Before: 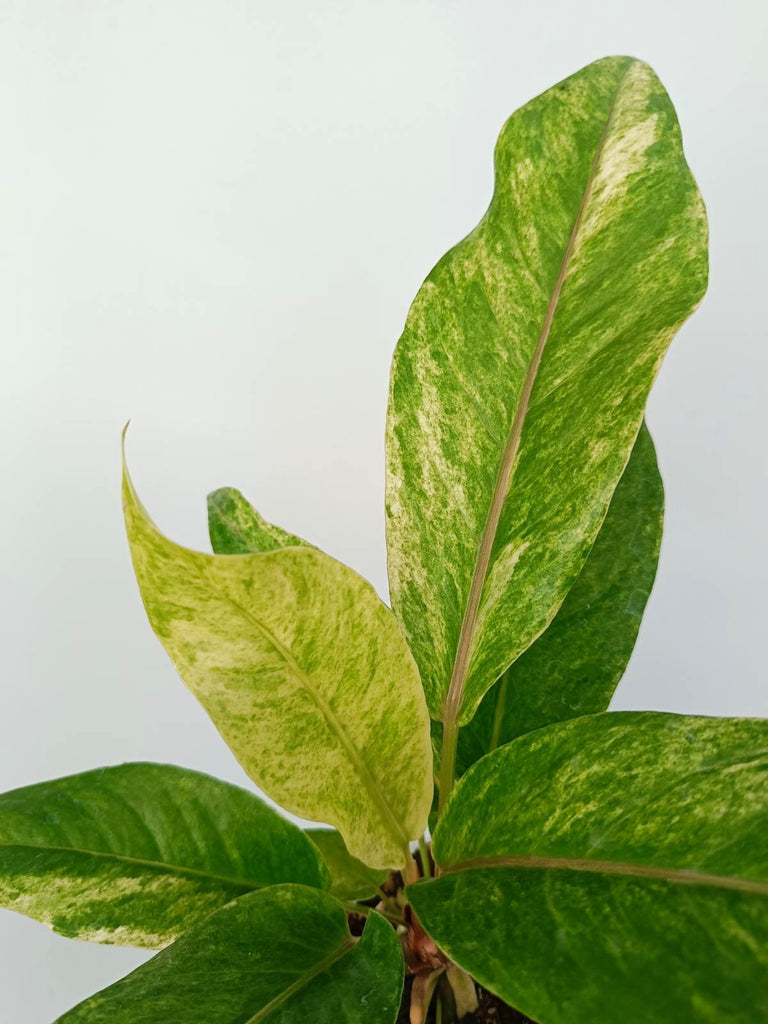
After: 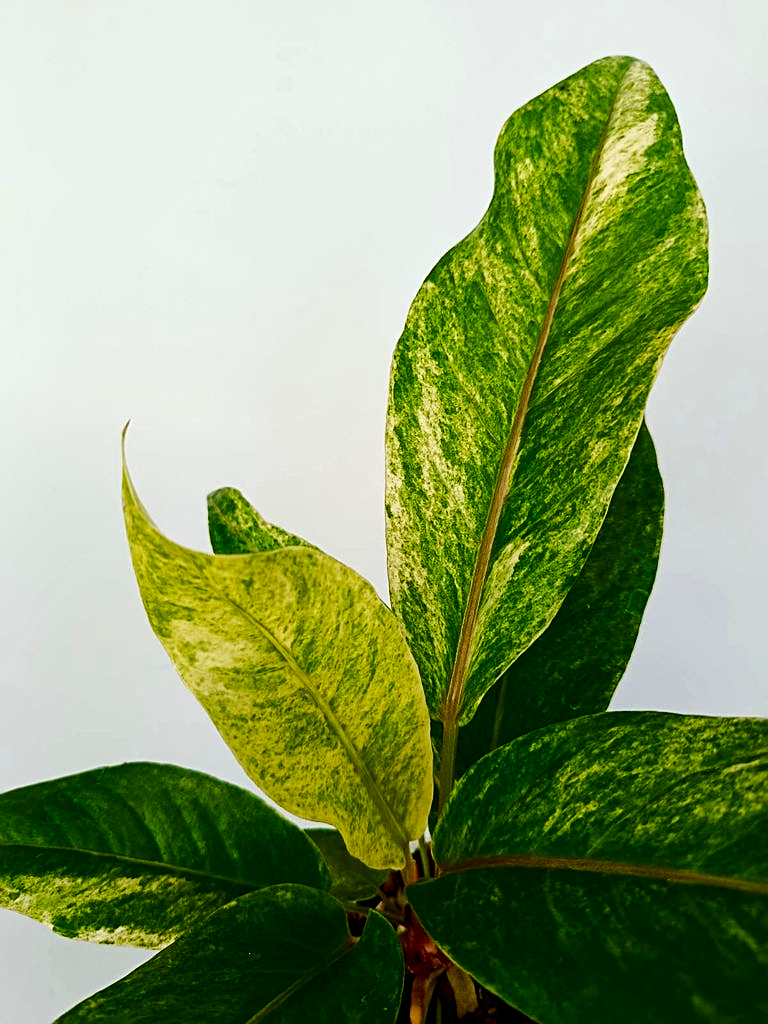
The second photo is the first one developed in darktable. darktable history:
sharpen: on, module defaults
contrast brightness saturation: contrast 0.24, brightness -0.24, saturation 0.144
color balance rgb: global offset › luminance -0.508%, linear chroma grading › shadows 31.543%, linear chroma grading › global chroma -2.424%, linear chroma grading › mid-tones 4.415%, perceptual saturation grading › global saturation 20%, perceptual saturation grading › highlights -24.956%, perceptual saturation grading › shadows 26.176%, global vibrance 19.739%
local contrast: mode bilateral grid, contrast 21, coarseness 50, detail 119%, midtone range 0.2
